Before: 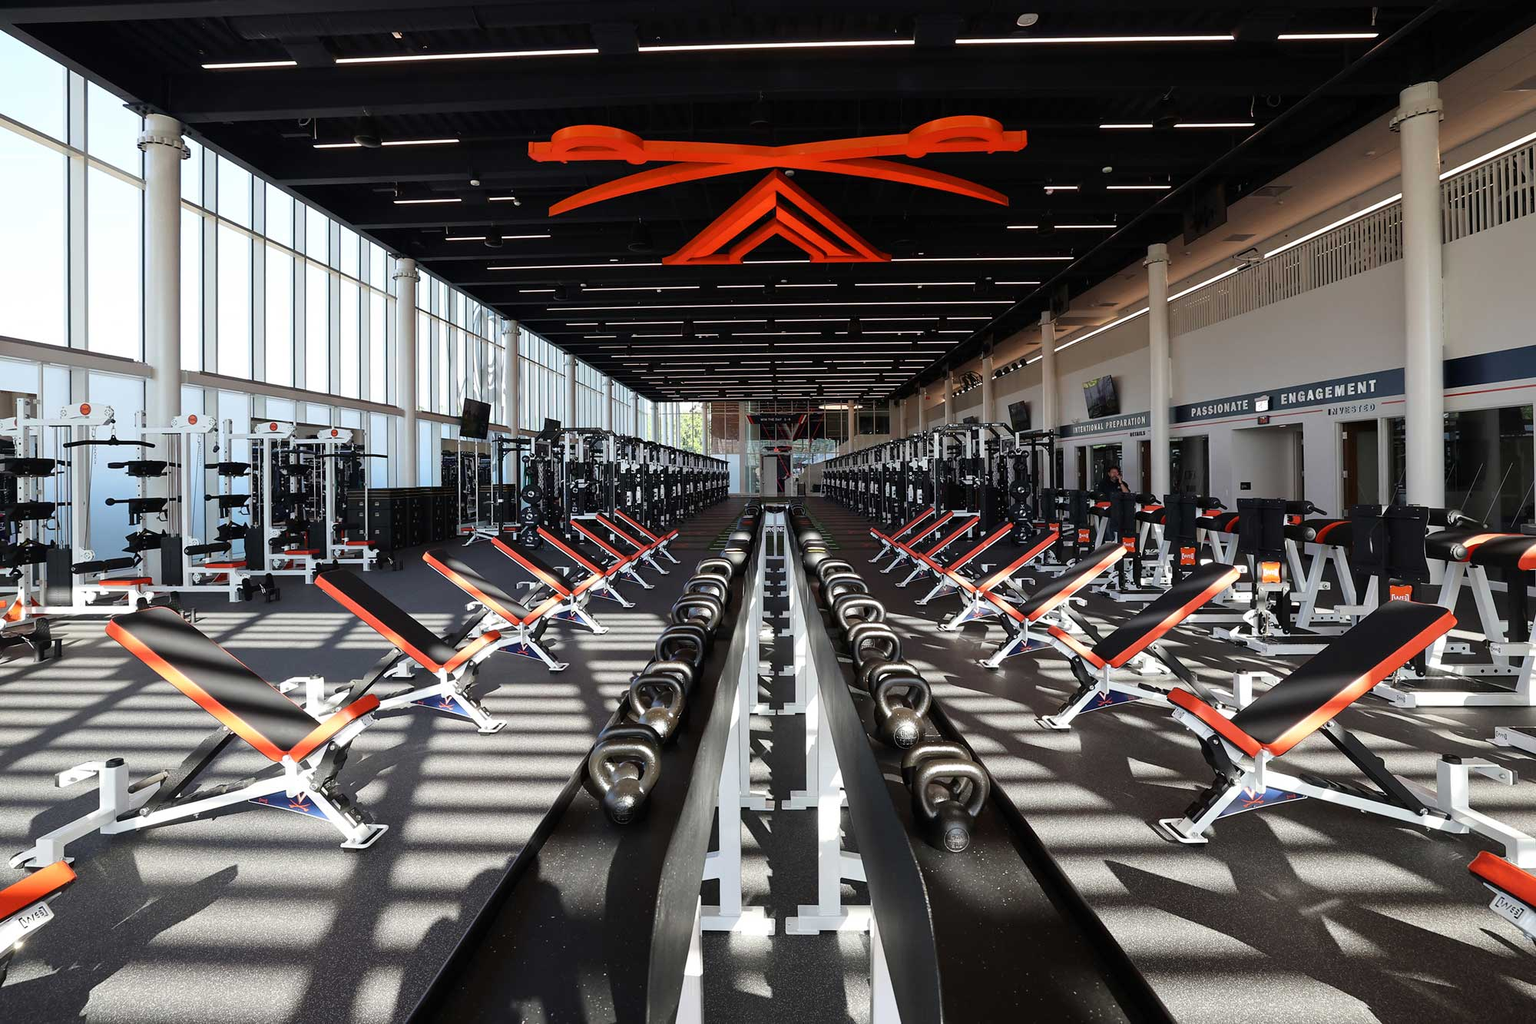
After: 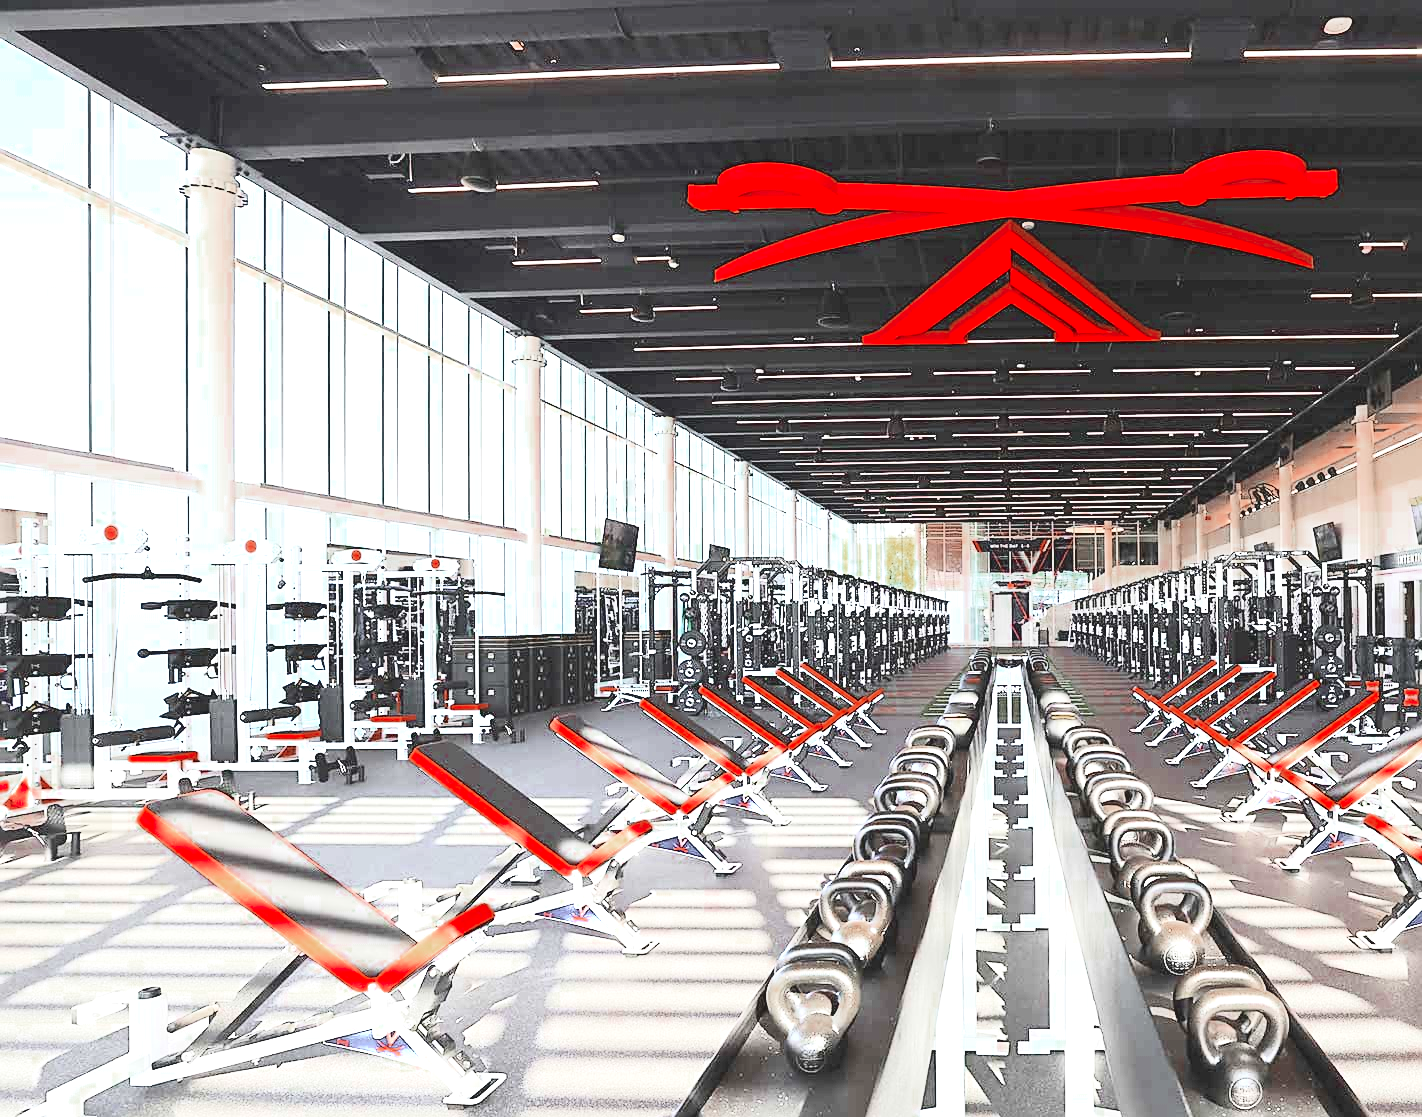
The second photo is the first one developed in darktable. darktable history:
contrast brightness saturation: contrast -0.156, brightness 0.045, saturation -0.135
color zones: curves: ch0 [(0, 0.299) (0.25, 0.383) (0.456, 0.352) (0.736, 0.571)]; ch1 [(0, 0.63) (0.151, 0.568) (0.254, 0.416) (0.47, 0.558) (0.732, 0.37) (0.909, 0.492)]; ch2 [(0.004, 0.604) (0.158, 0.443) (0.257, 0.403) (0.761, 0.468)], mix 28.18%
sharpen: on, module defaults
tone curve: curves: ch0 [(0, 0) (0.003, 0.003) (0.011, 0.012) (0.025, 0.027) (0.044, 0.048) (0.069, 0.074) (0.1, 0.117) (0.136, 0.177) (0.177, 0.246) (0.224, 0.324) (0.277, 0.422) (0.335, 0.531) (0.399, 0.633) (0.468, 0.733) (0.543, 0.824) (0.623, 0.895) (0.709, 0.938) (0.801, 0.961) (0.898, 0.98) (1, 1)], color space Lab, independent channels
exposure: black level correction 0, exposure 1.499 EV, compensate highlight preservation false
crop: right 28.852%, bottom 16.179%
